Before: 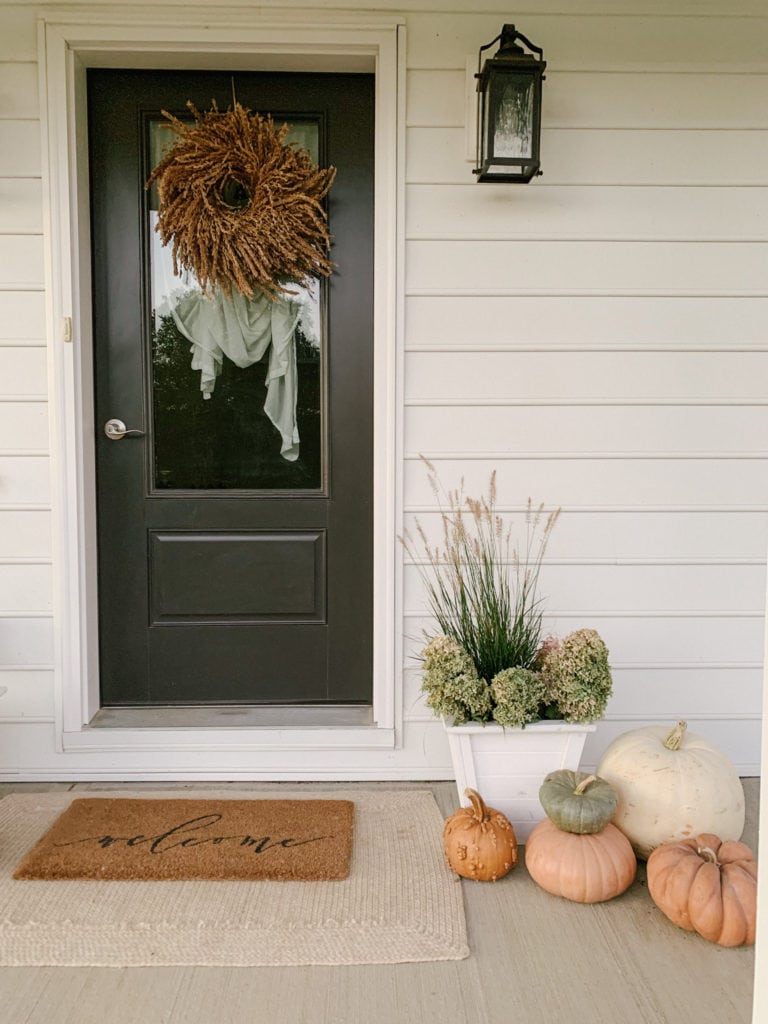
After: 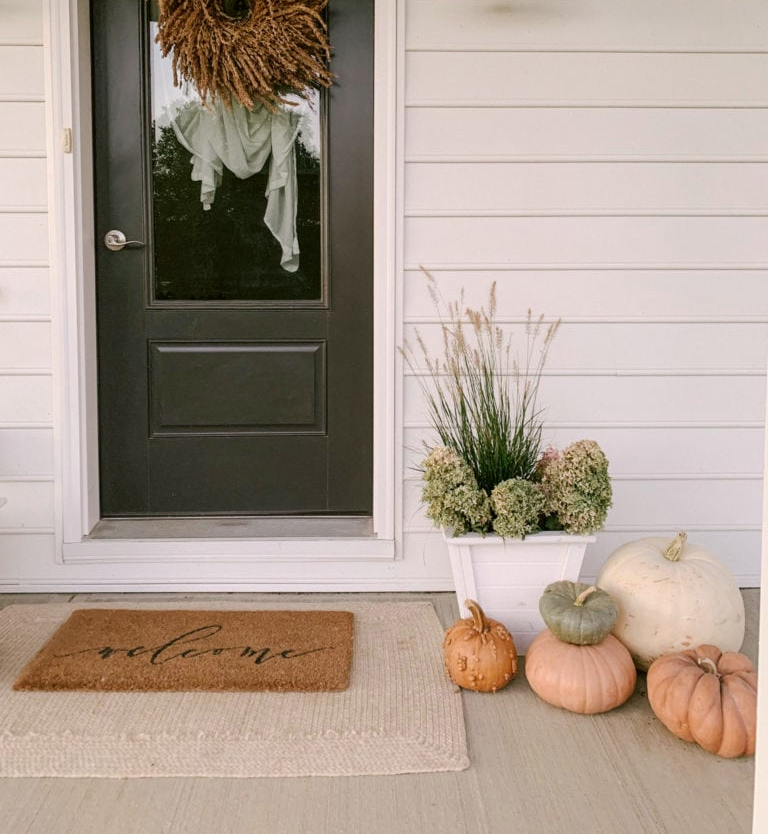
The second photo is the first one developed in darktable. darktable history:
crop and rotate: top 18.507%
color correction: highlights a* 3.12, highlights b* -1.55, shadows a* -0.101, shadows b* 2.52, saturation 0.98
